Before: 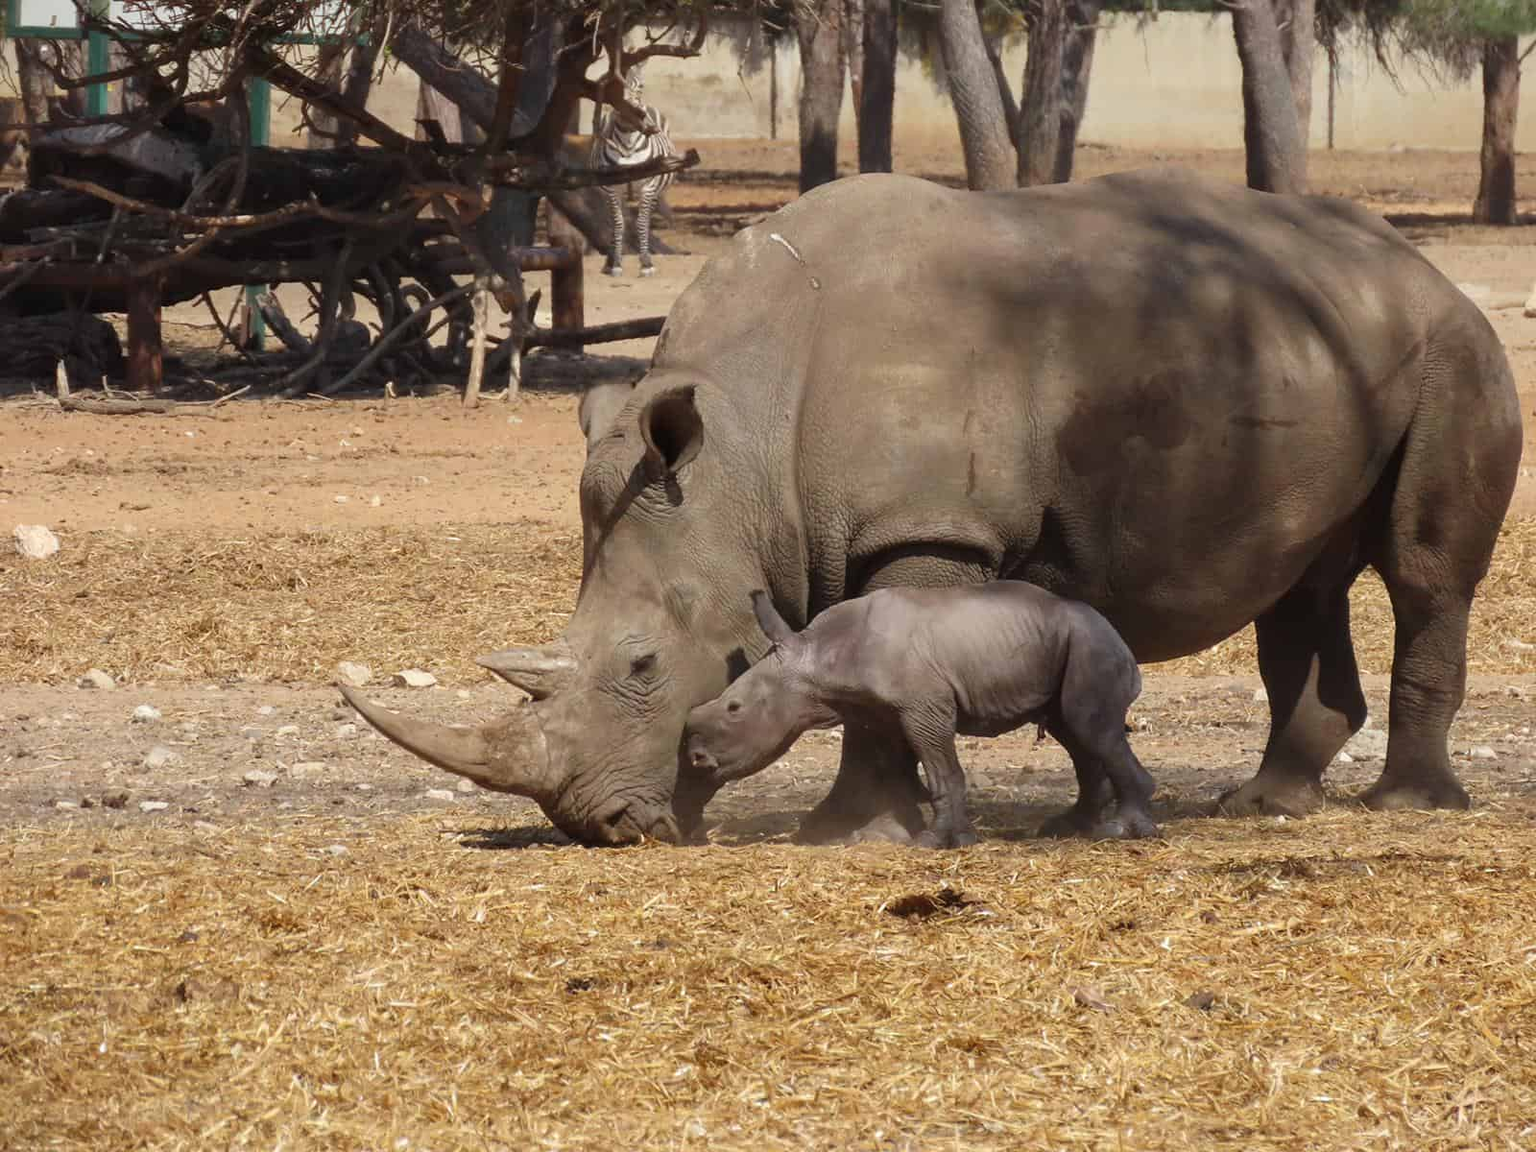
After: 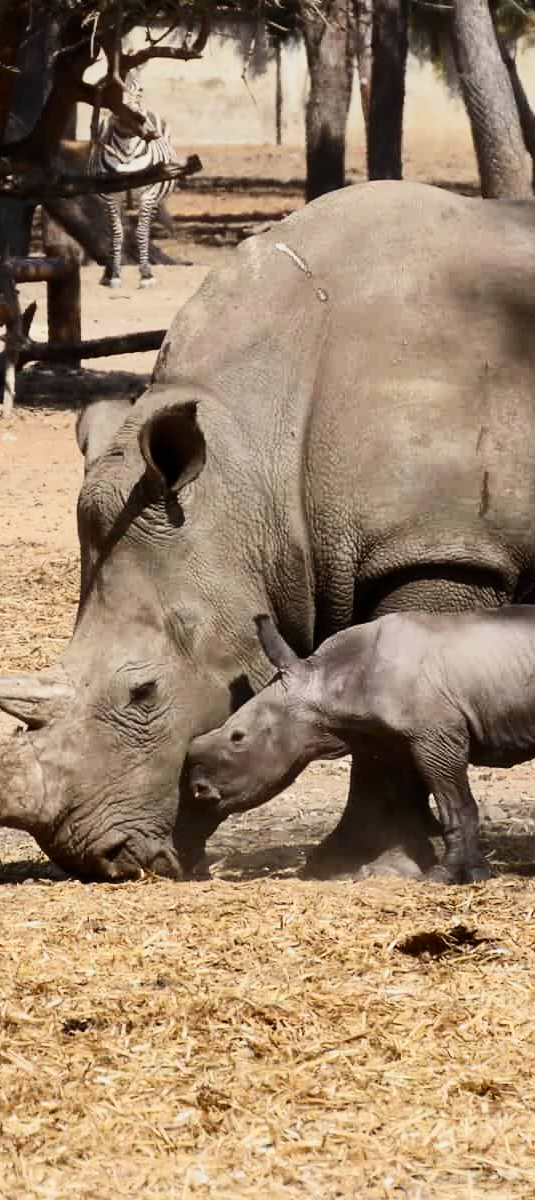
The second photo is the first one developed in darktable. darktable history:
contrast brightness saturation: contrast 0.382, brightness 0.099
filmic rgb: black relative exposure -7.65 EV, white relative exposure 4.56 EV, hardness 3.61
crop: left 32.989%, right 33.523%
